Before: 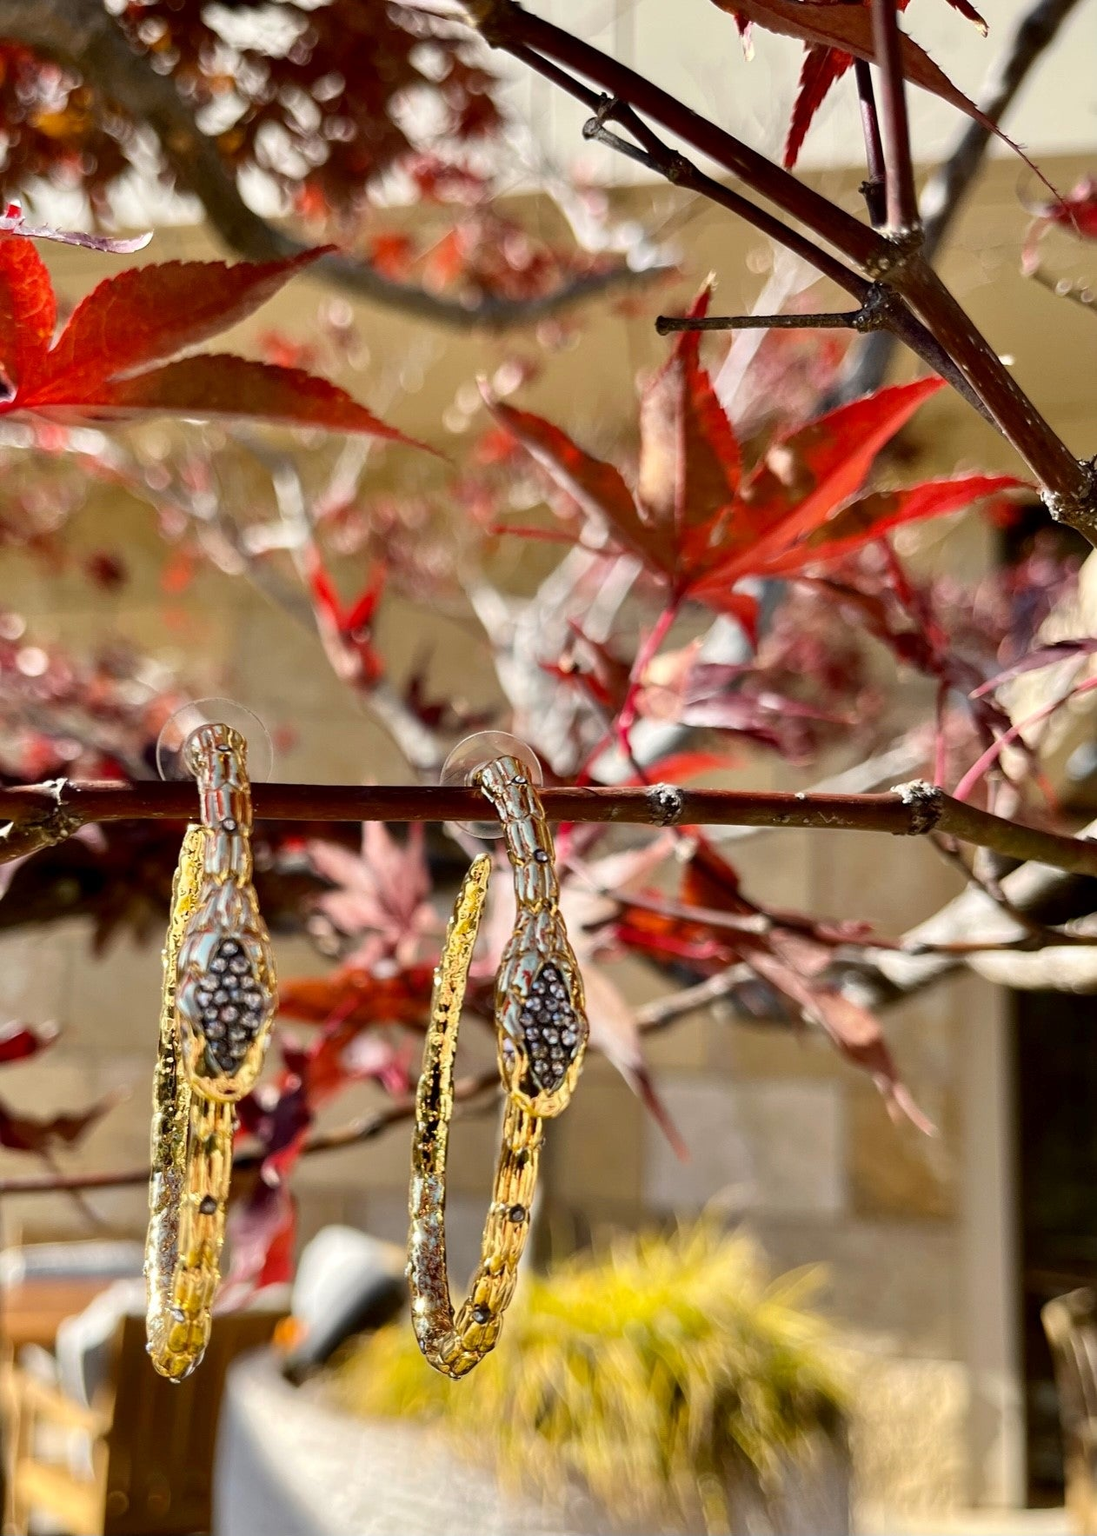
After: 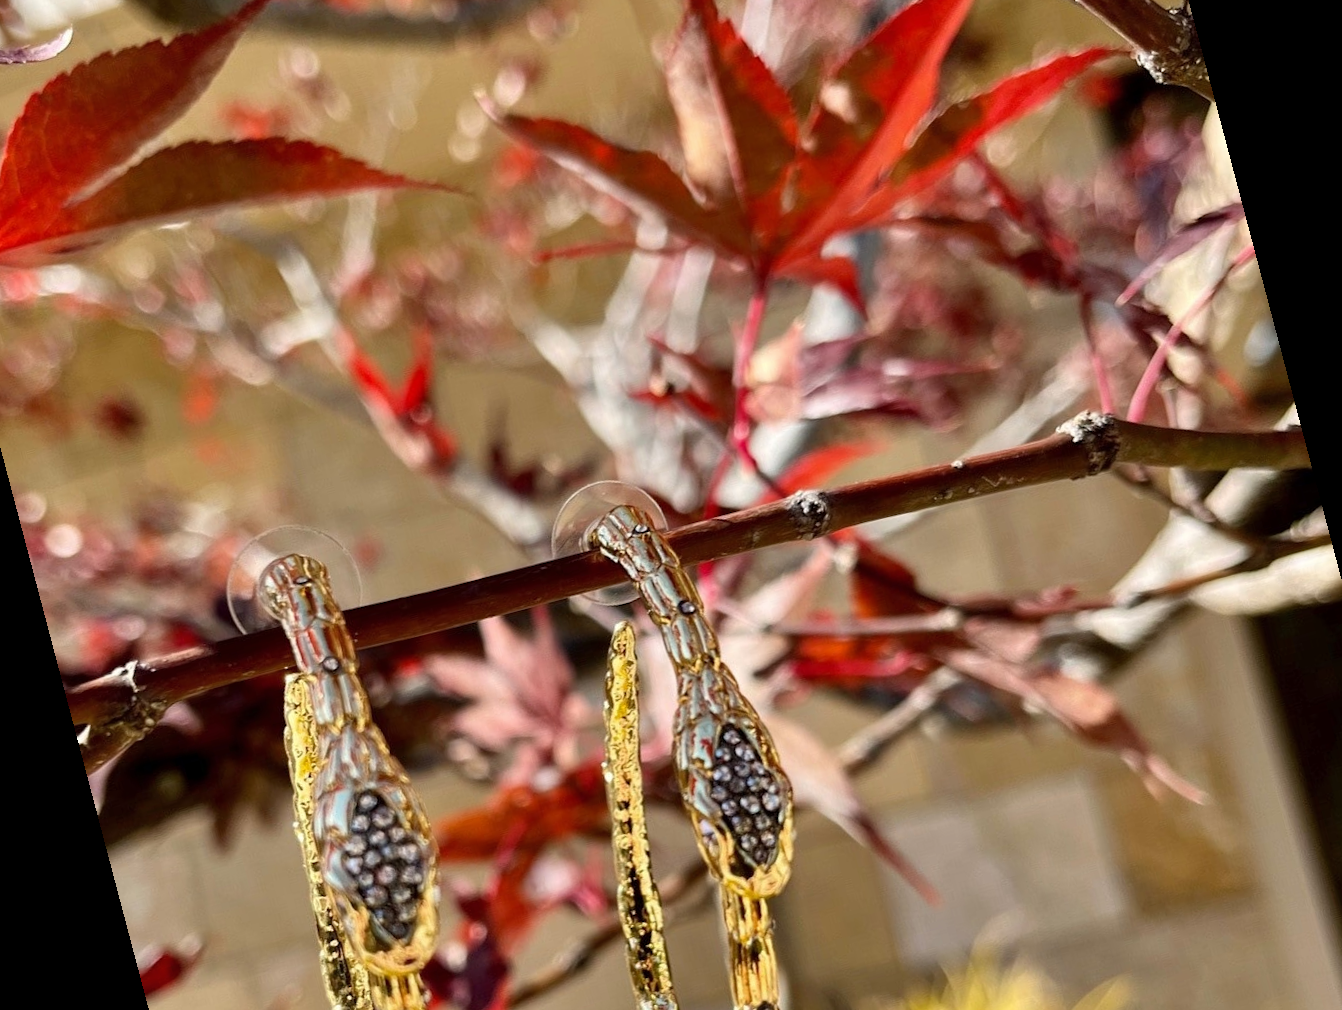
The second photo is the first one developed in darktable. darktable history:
shadows and highlights: radius 125.46, shadows 21.19, highlights -21.19, low approximation 0.01
rotate and perspective: rotation -14.8°, crop left 0.1, crop right 0.903, crop top 0.25, crop bottom 0.748
